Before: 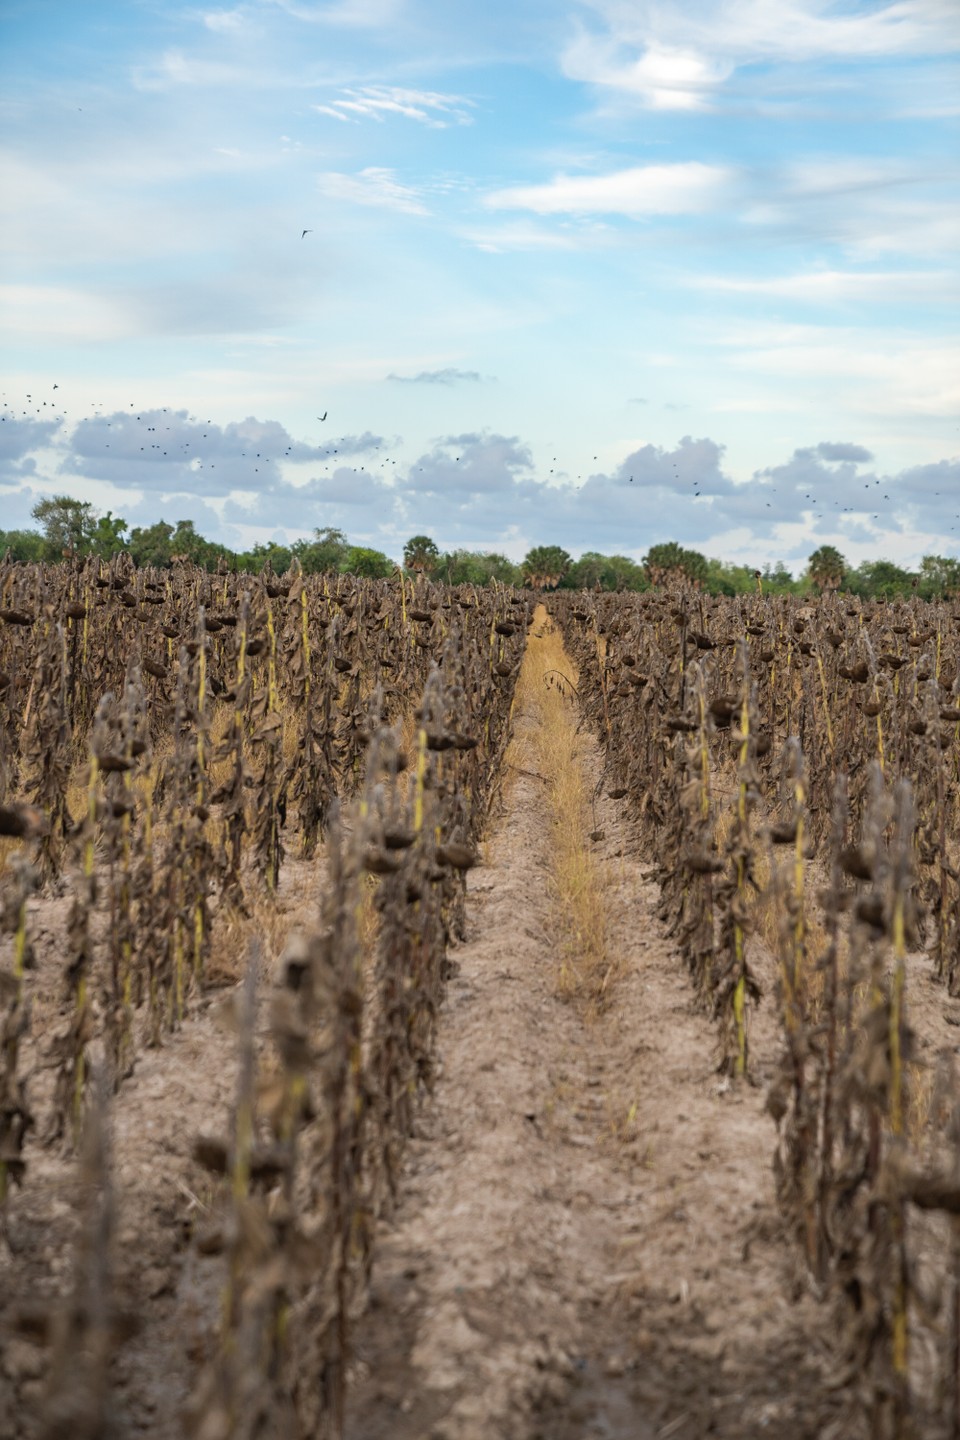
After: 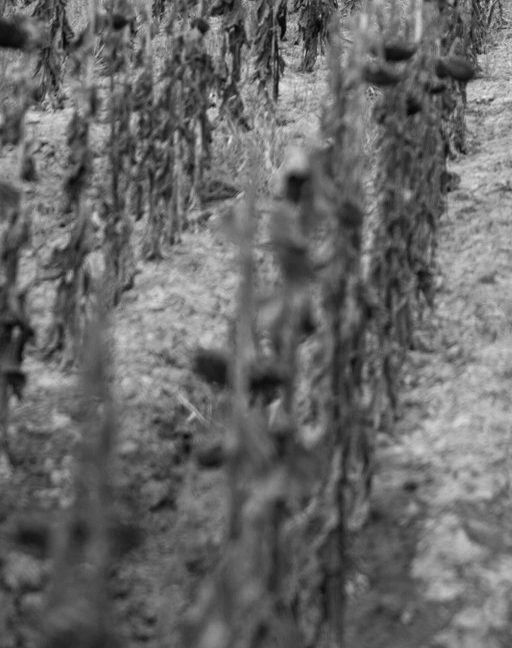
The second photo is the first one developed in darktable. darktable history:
shadows and highlights: white point adjustment -3.64, highlights -63.34, highlights color adjustment 42%, soften with gaussian
exposure: exposure 0.507 EV, compensate highlight preservation false
contrast brightness saturation: contrast 0.03, brightness -0.04
color balance: contrast 6.48%, output saturation 113.3%
crop and rotate: top 54.778%, right 46.61%, bottom 0.159%
color correction: highlights a* -1.43, highlights b* 10.12, shadows a* 0.395, shadows b* 19.35
monochrome: a 32, b 64, size 2.3
